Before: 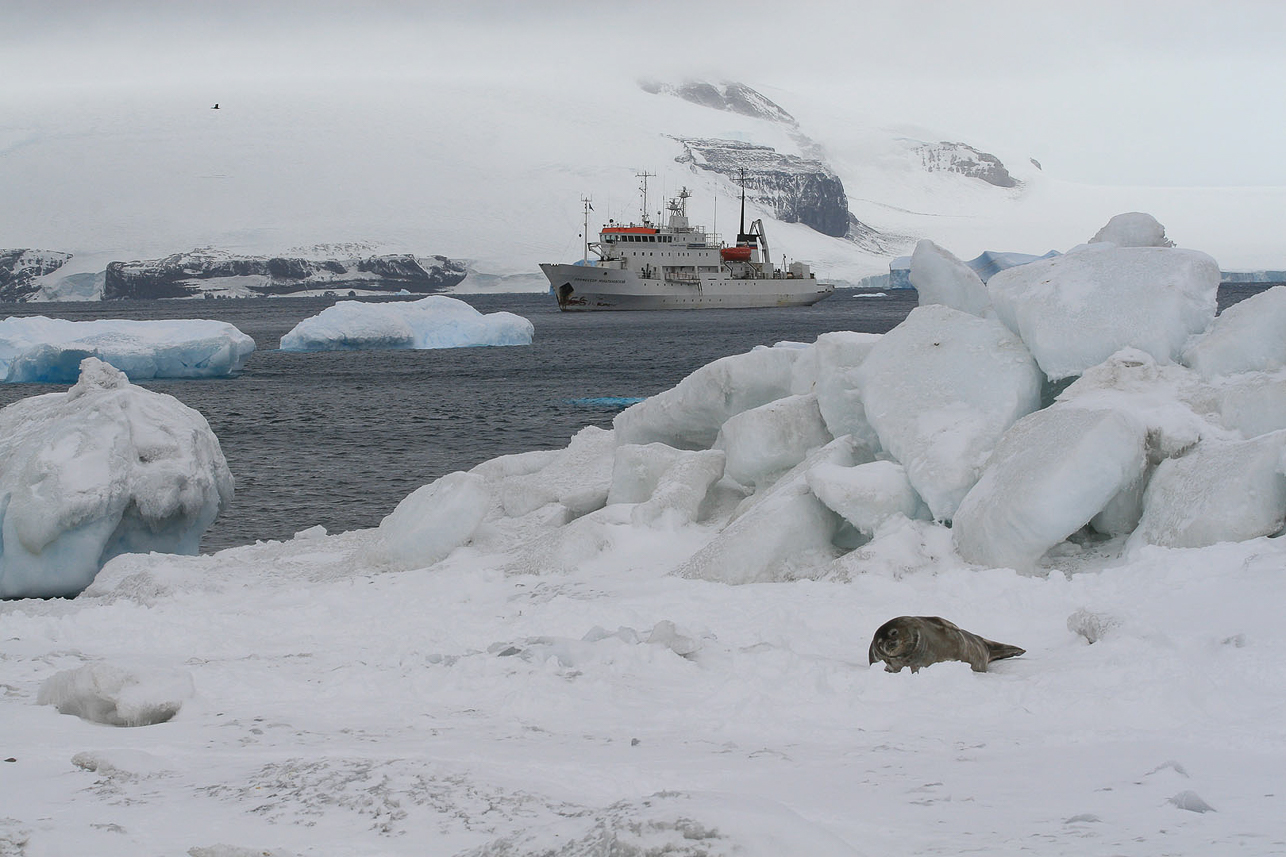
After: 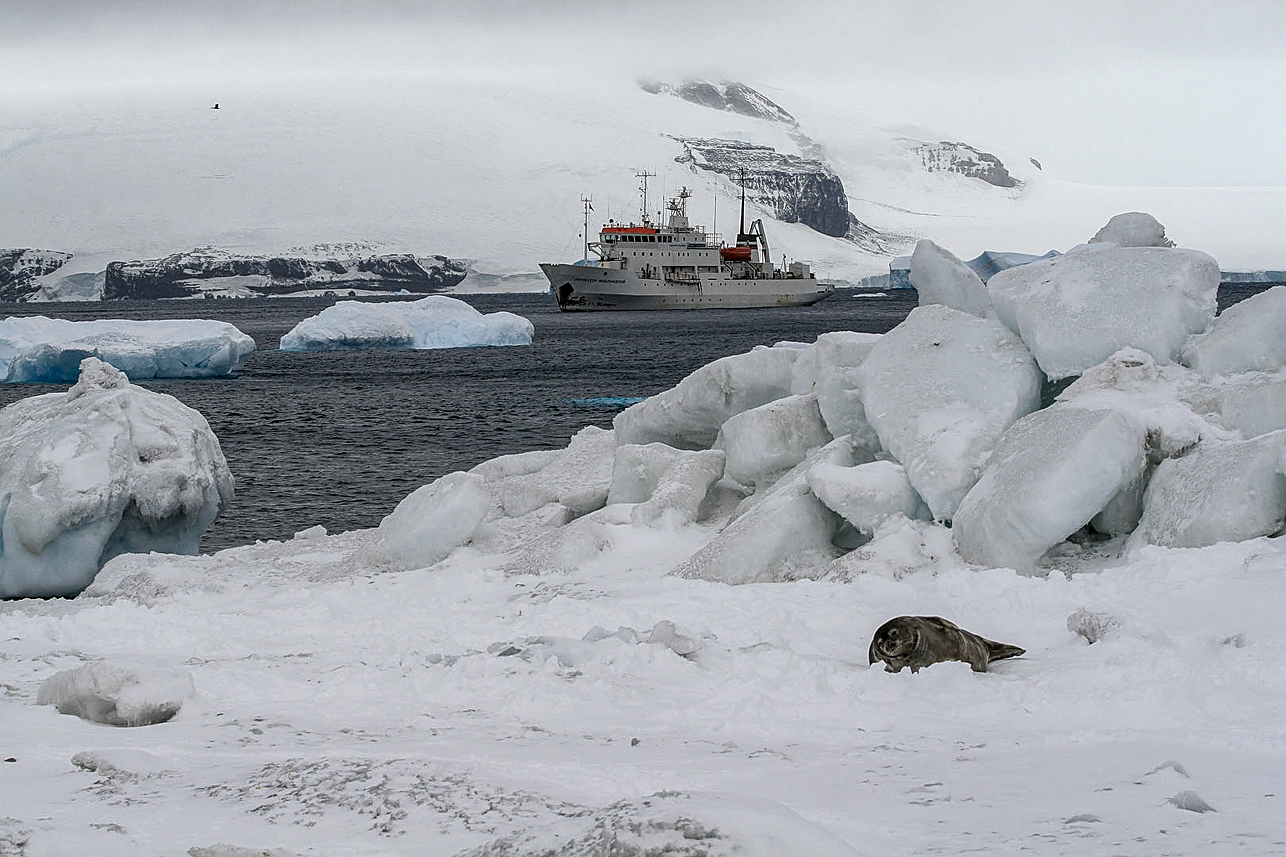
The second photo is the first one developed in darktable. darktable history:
sharpen: on, module defaults
local contrast: detail 160%
exposure: compensate highlight preservation false
